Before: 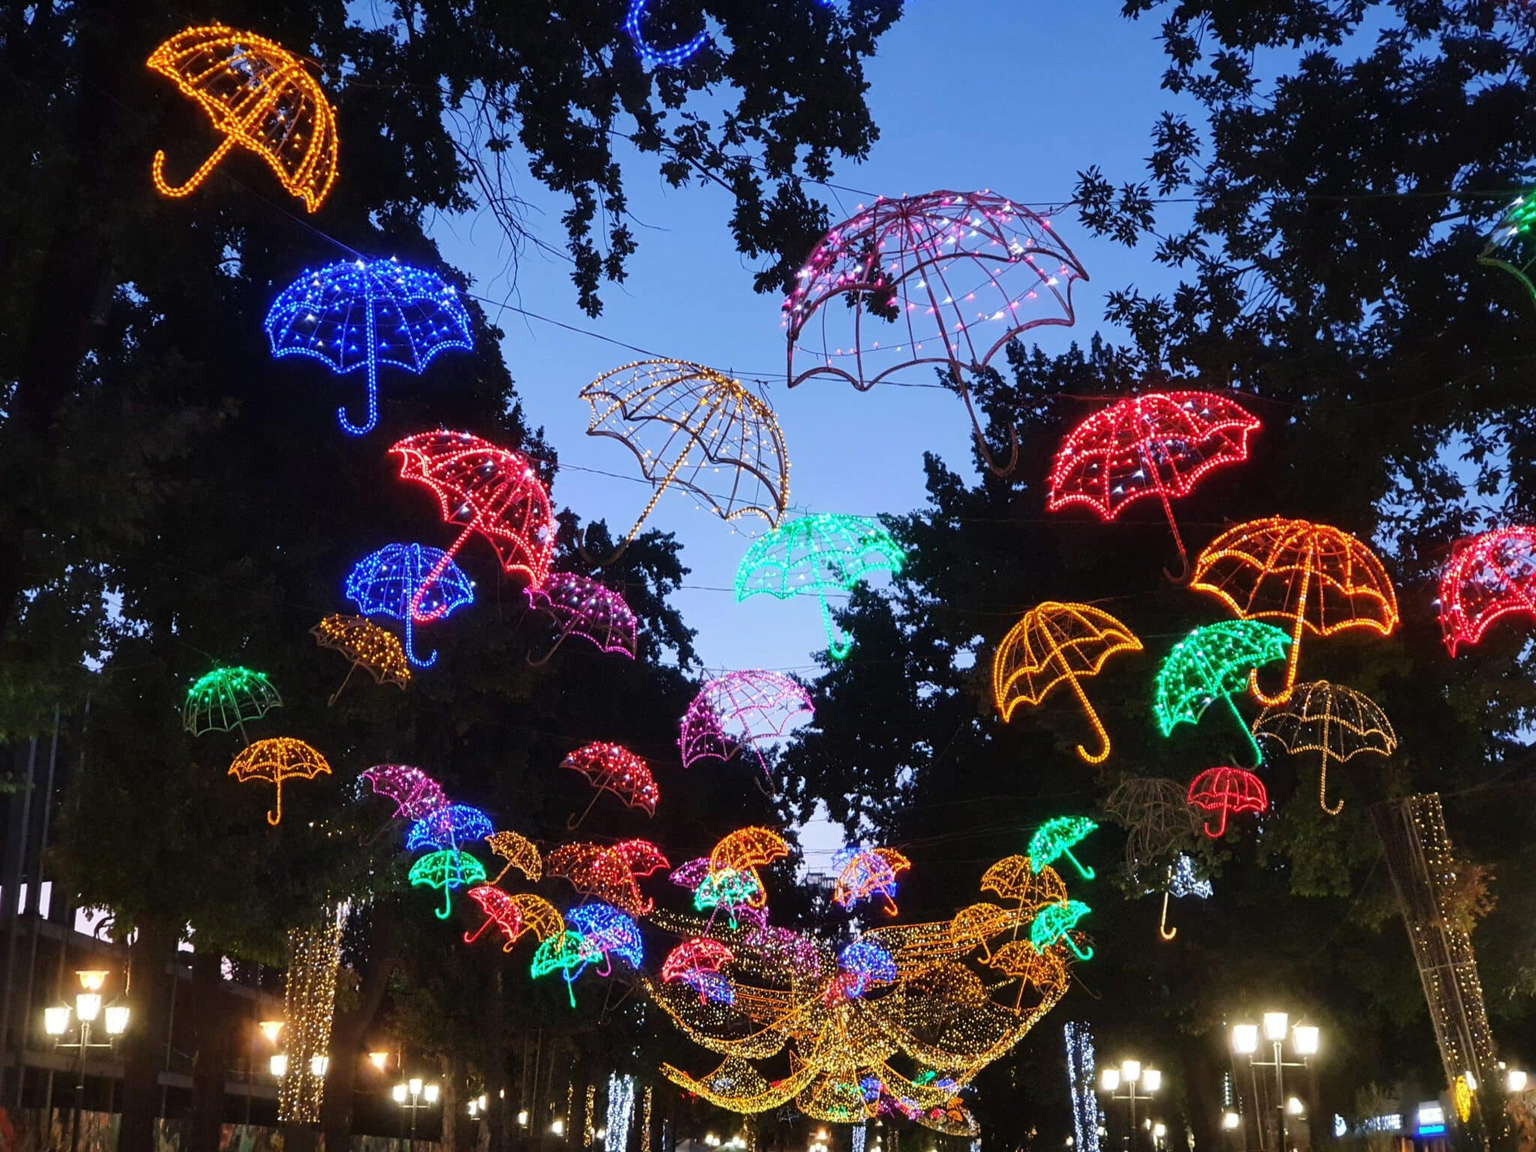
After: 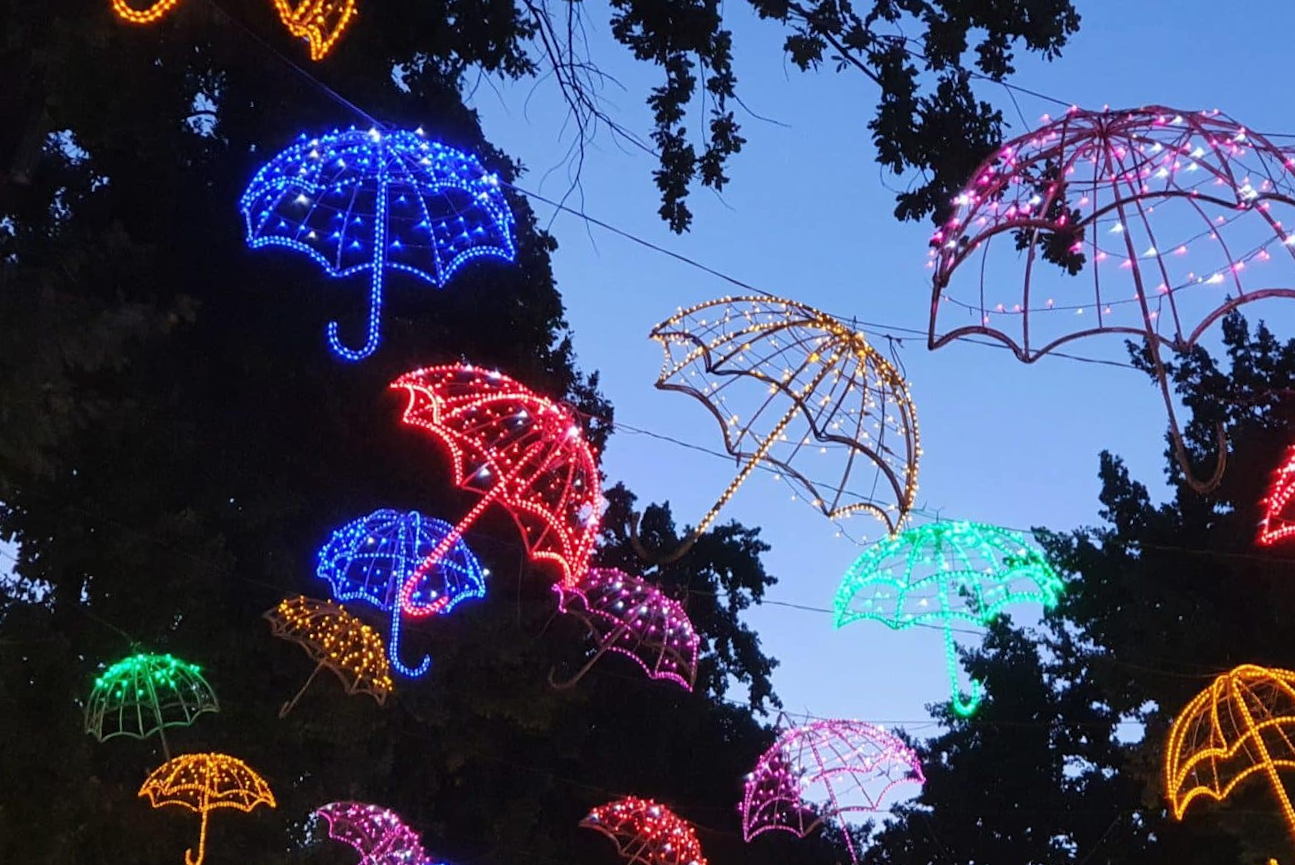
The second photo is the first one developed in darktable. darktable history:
crop and rotate: angle -5.15°, left 2.172%, top 6.703%, right 27.251%, bottom 30.452%
